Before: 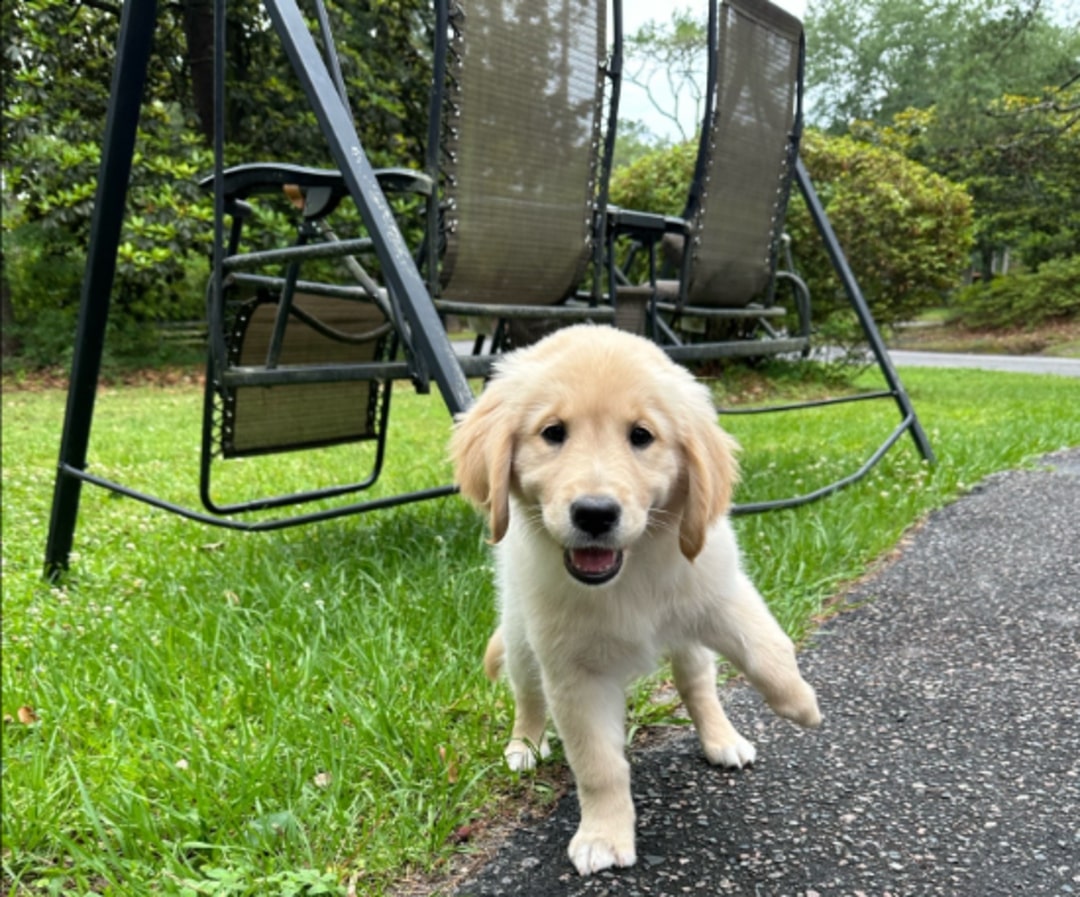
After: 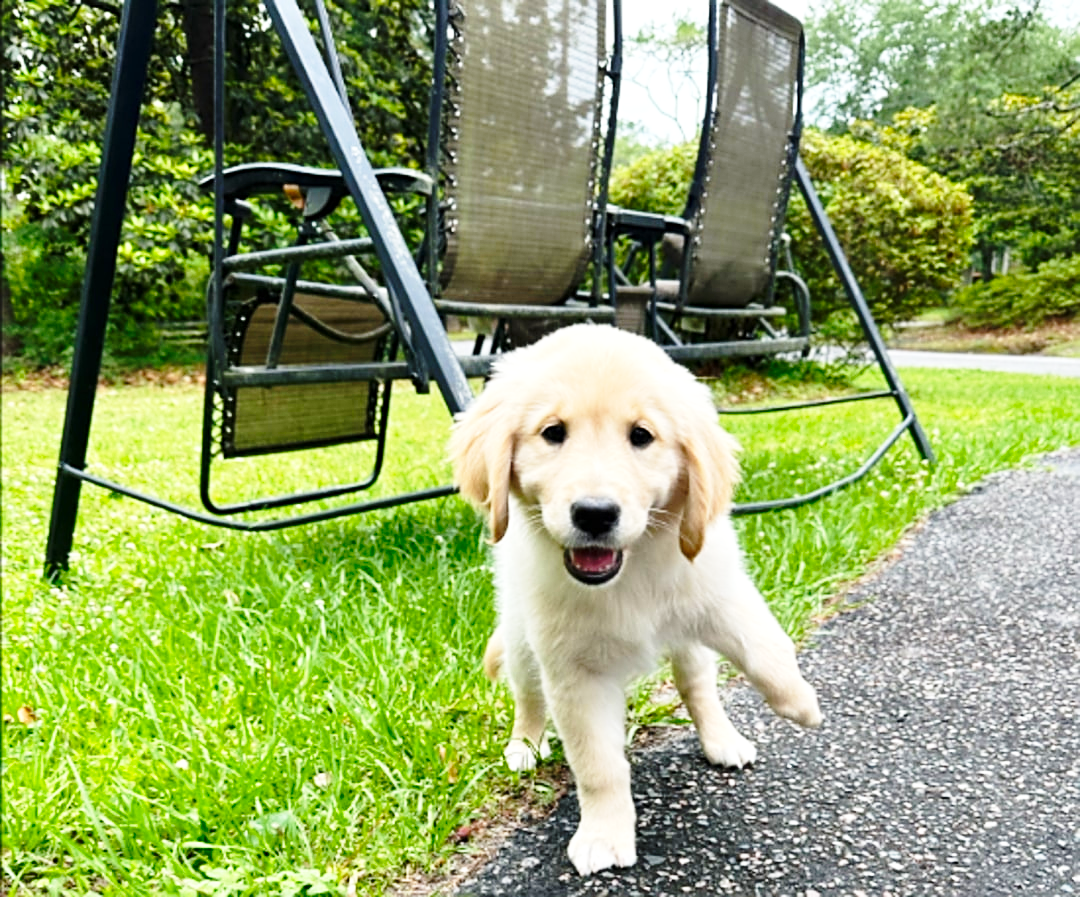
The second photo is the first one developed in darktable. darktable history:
sharpen: on, module defaults
exposure: exposure 0.2 EV, compensate exposure bias true, compensate highlight preservation false
shadows and highlights: radius 126.74, shadows 30.56, highlights -31.11, low approximation 0.01, soften with gaussian
color calibration: illuminant same as pipeline (D50), adaptation XYZ, x 0.346, y 0.358, temperature 5013.44 K
contrast brightness saturation: contrast 0.04, saturation 0.151
base curve: curves: ch0 [(0, 0) (0.028, 0.03) (0.121, 0.232) (0.46, 0.748) (0.859, 0.968) (1, 1)], preserve colors none
